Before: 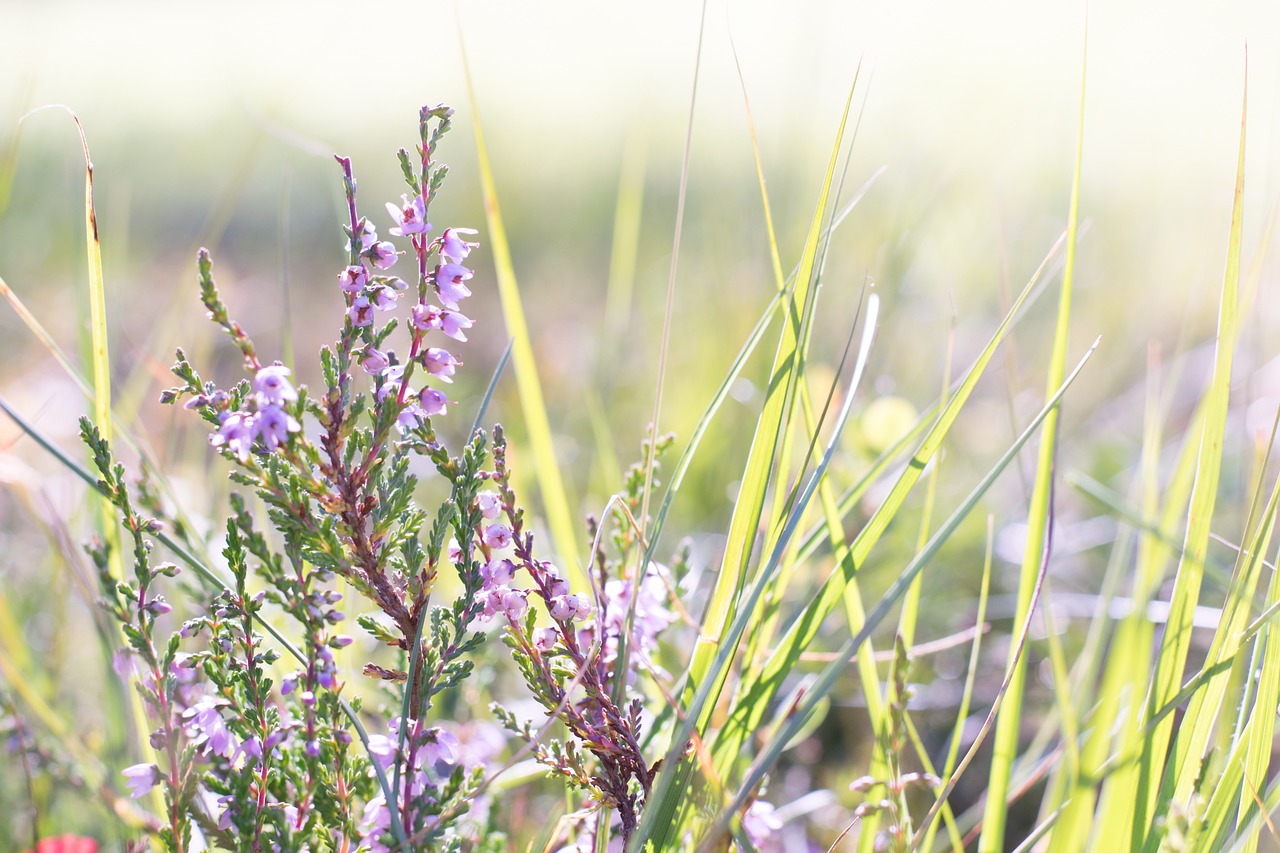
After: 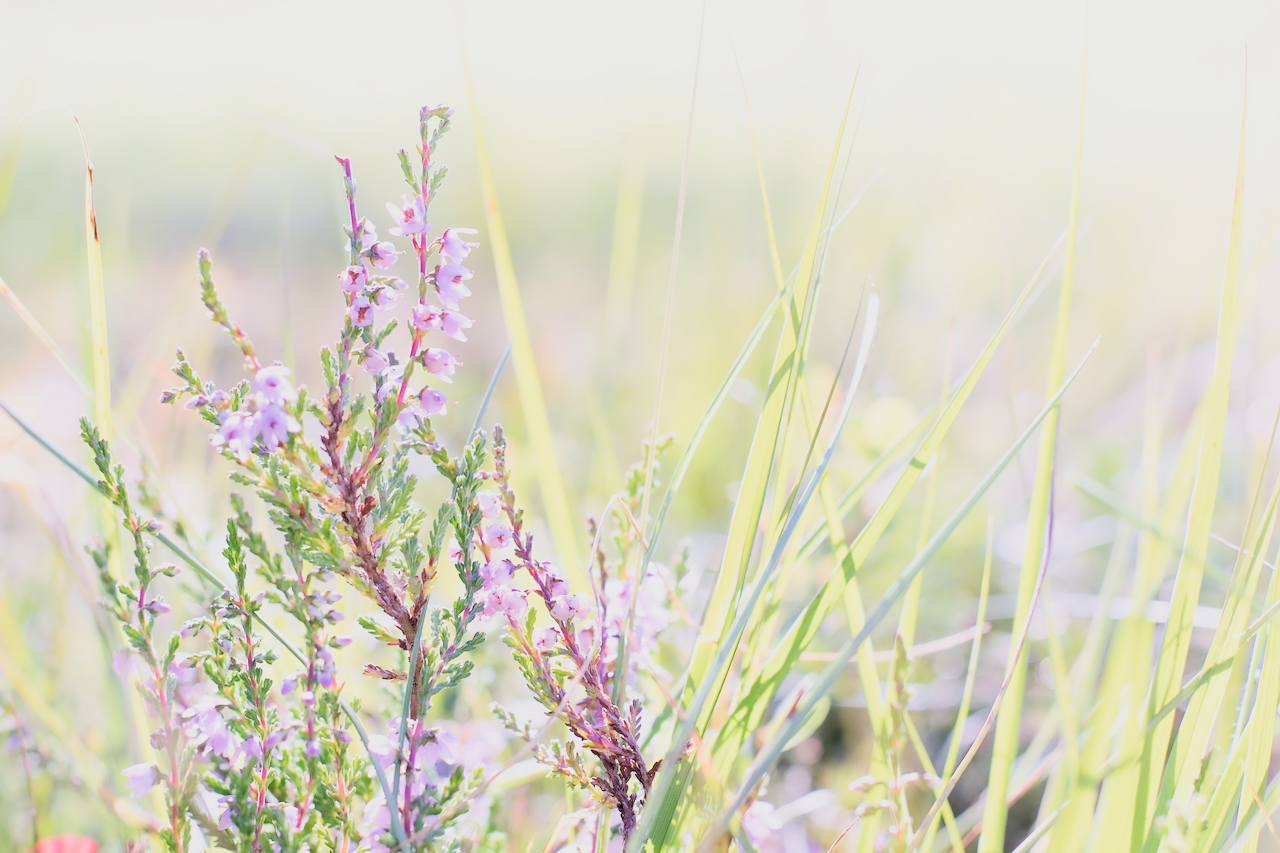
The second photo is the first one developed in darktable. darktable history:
contrast equalizer: y [[0.5 ×6], [0.5 ×6], [0.5 ×6], [0, 0.033, 0.067, 0.1, 0.133, 0.167], [0, 0.05, 0.1, 0.15, 0.2, 0.25]], mix 0.297
filmic rgb: black relative exposure -6.22 EV, white relative exposure 6.96 EV, hardness 2.27, color science v4 (2020)
tone curve: curves: ch0 [(0, 0) (0.051, 0.027) (0.096, 0.071) (0.219, 0.248) (0.428, 0.52) (0.596, 0.713) (0.727, 0.823) (0.859, 0.924) (1, 1)]; ch1 [(0, 0) (0.1, 0.038) (0.318, 0.221) (0.413, 0.325) (0.454, 0.41) (0.493, 0.478) (0.503, 0.501) (0.516, 0.515) (0.548, 0.575) (0.561, 0.596) (0.594, 0.647) (0.666, 0.701) (1, 1)]; ch2 [(0, 0) (0.453, 0.44) (0.479, 0.476) (0.504, 0.5) (0.52, 0.526) (0.557, 0.585) (0.583, 0.608) (0.824, 0.815) (1, 1)], preserve colors none
exposure: exposure 0.601 EV, compensate exposure bias true, compensate highlight preservation false
